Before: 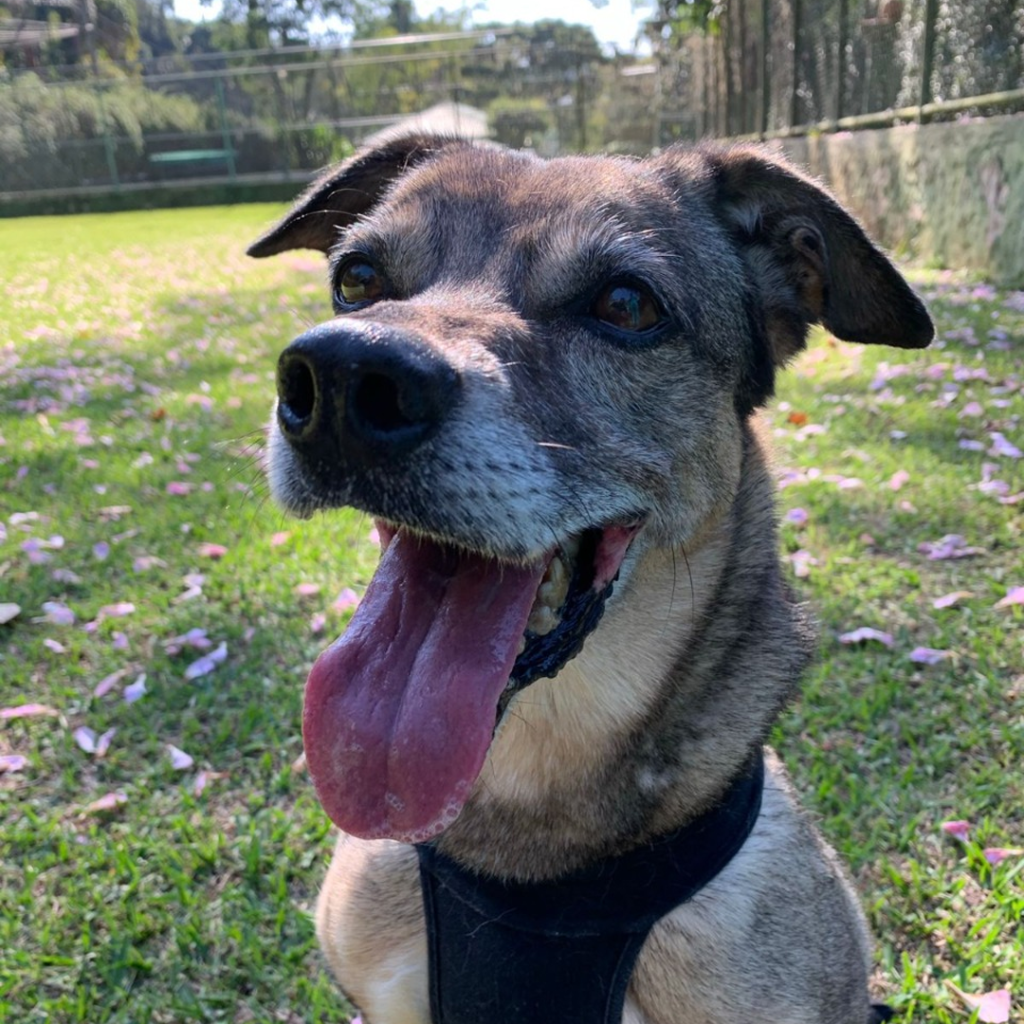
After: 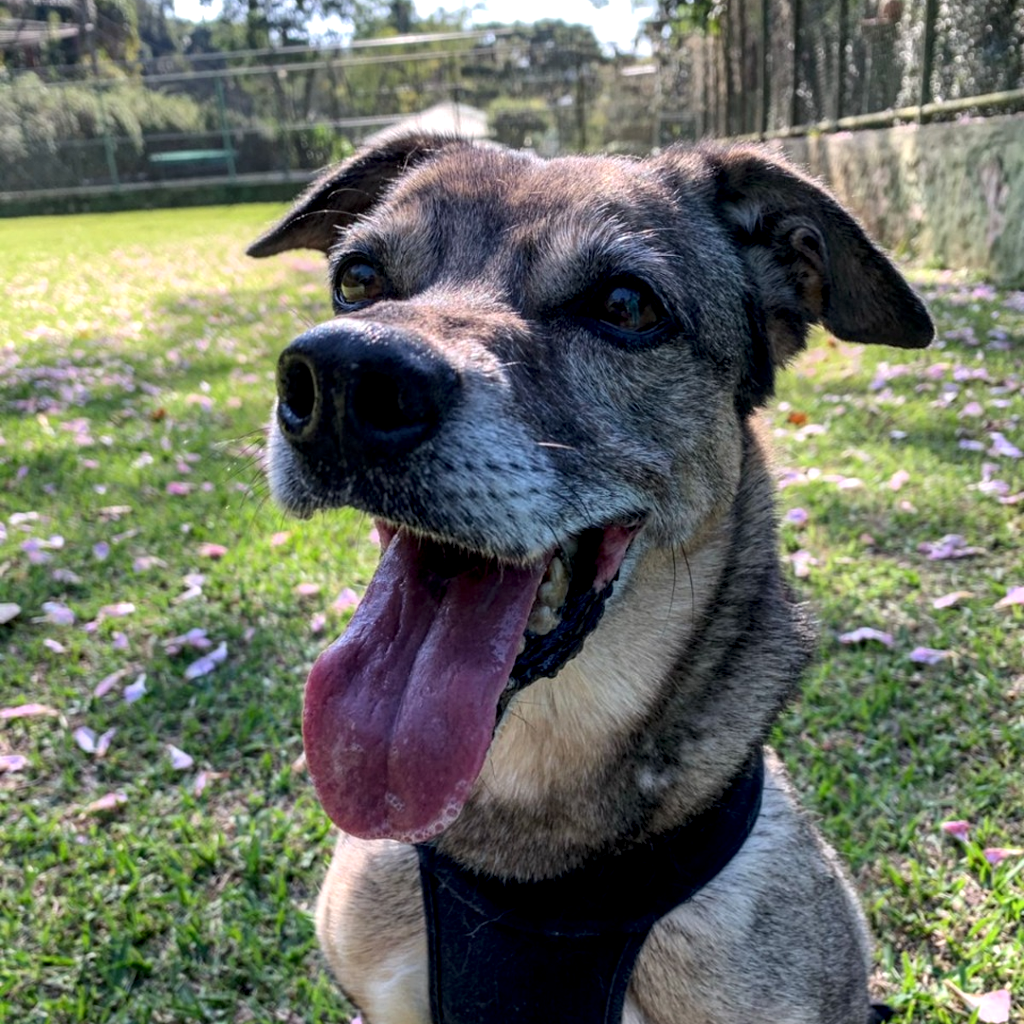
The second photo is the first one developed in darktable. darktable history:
local contrast: highlights 29%, detail 150%
